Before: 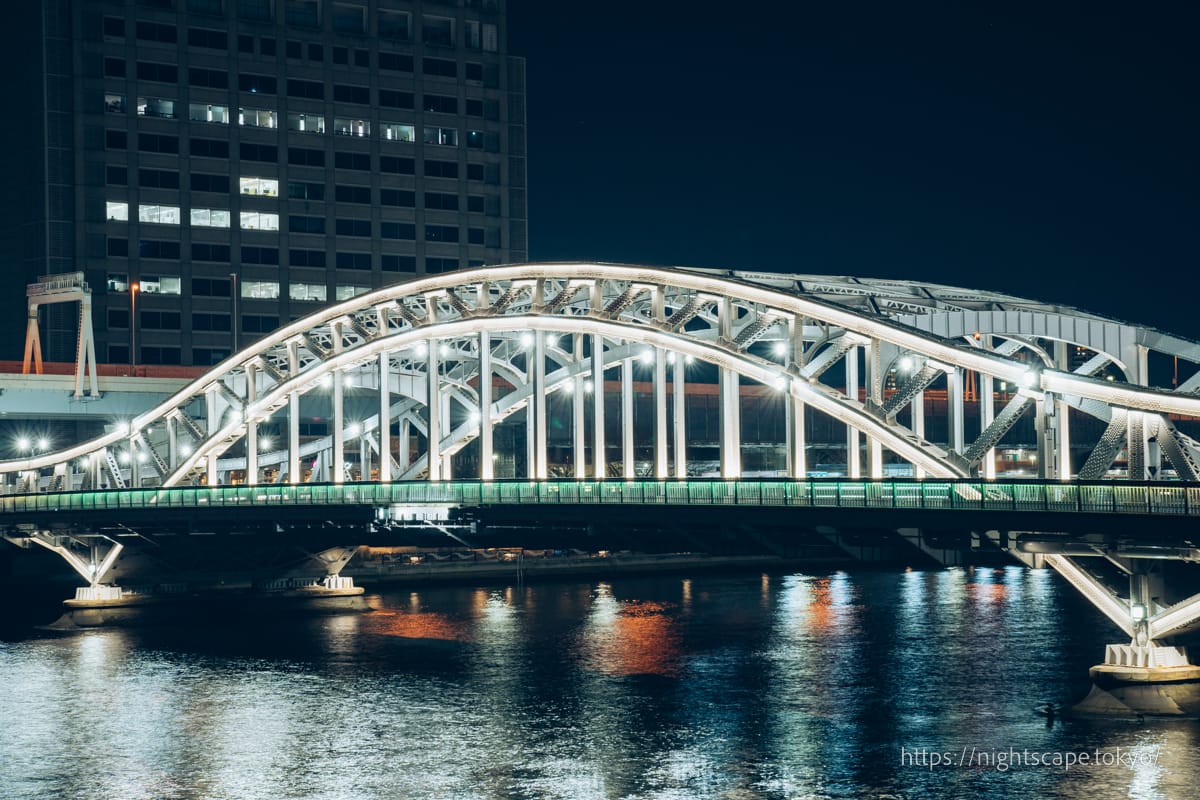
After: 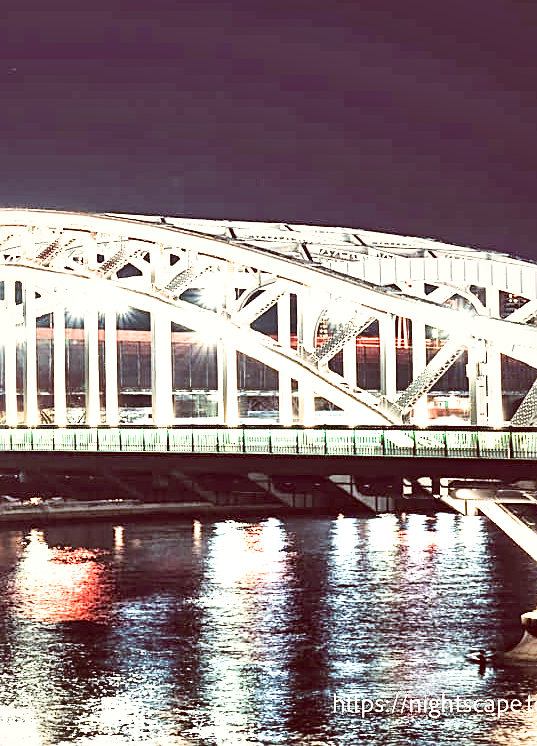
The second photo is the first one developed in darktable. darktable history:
color correction: highlights a* 9.05, highlights b* 8.86, shadows a* 39.25, shadows b* 39.99, saturation 0.797
filmic rgb: middle gray luminance 21.69%, black relative exposure -14.05 EV, white relative exposure 2.96 EV, threshold 3.05 EV, target black luminance 0%, hardness 8.81, latitude 59.96%, contrast 1.206, highlights saturation mix 5.6%, shadows ↔ highlights balance 42.11%, color science v4 (2020), iterations of high-quality reconstruction 0, enable highlight reconstruction true
exposure: exposure 1.994 EV, compensate highlight preservation false
local contrast: mode bilateral grid, contrast 70, coarseness 76, detail 180%, midtone range 0.2
contrast brightness saturation: contrast 0.241, brightness 0.255, saturation 0.38
shadows and highlights: white point adjustment 0.096, highlights -70.44, soften with gaussian
crop: left 47.348%, top 6.683%, right 7.883%
sharpen: on, module defaults
